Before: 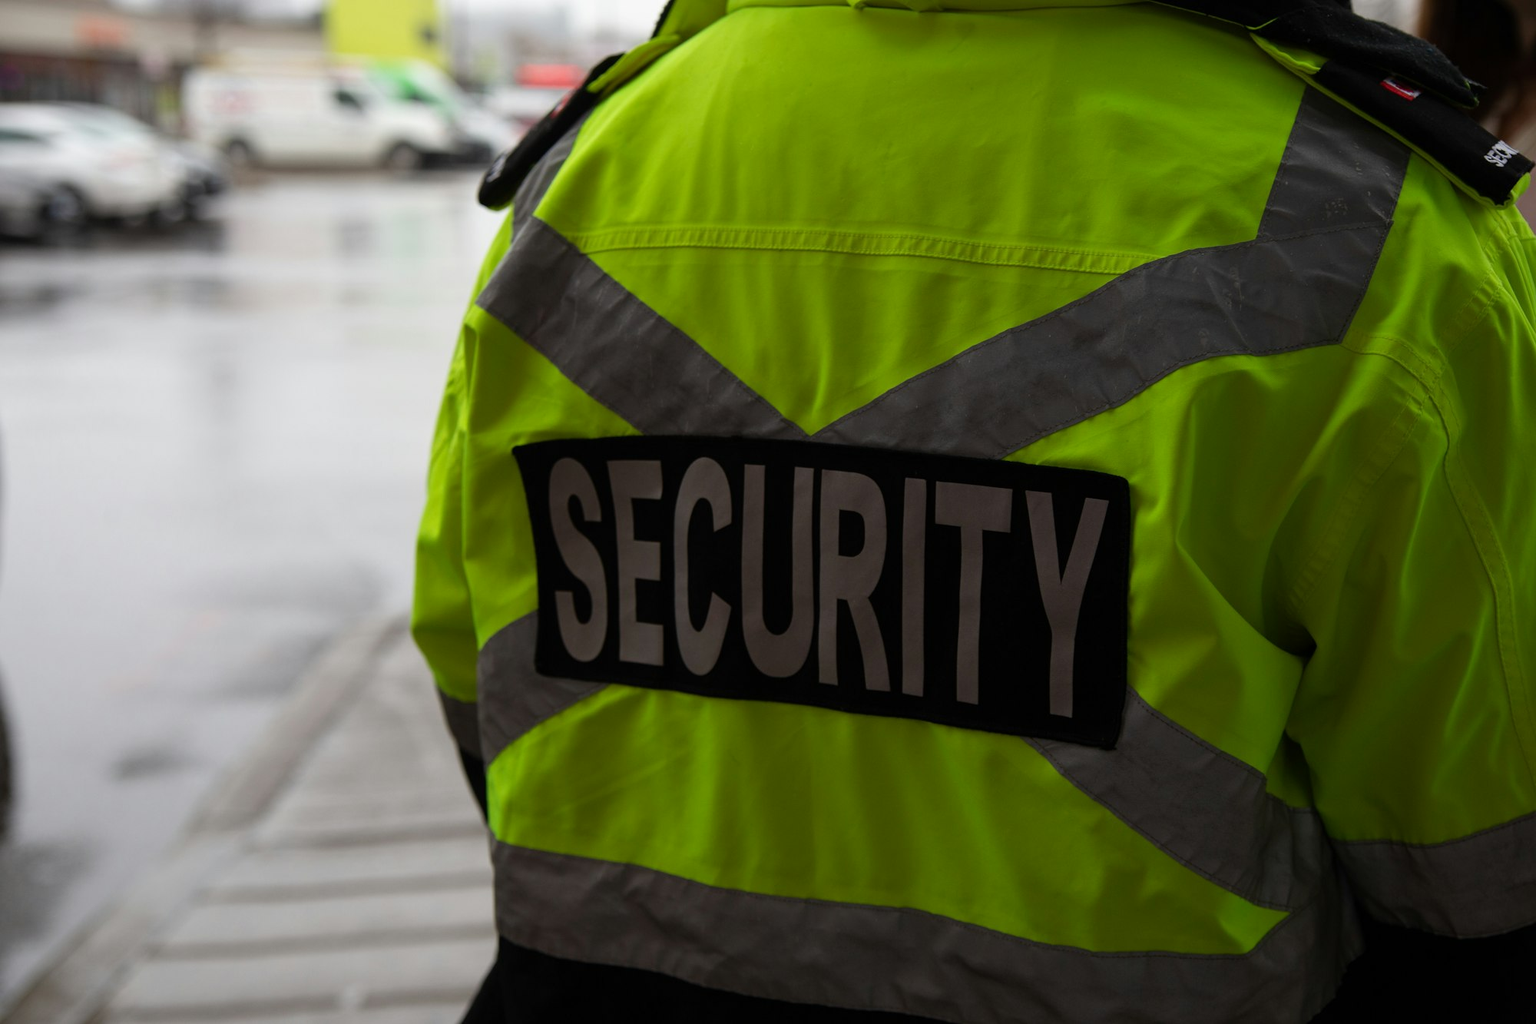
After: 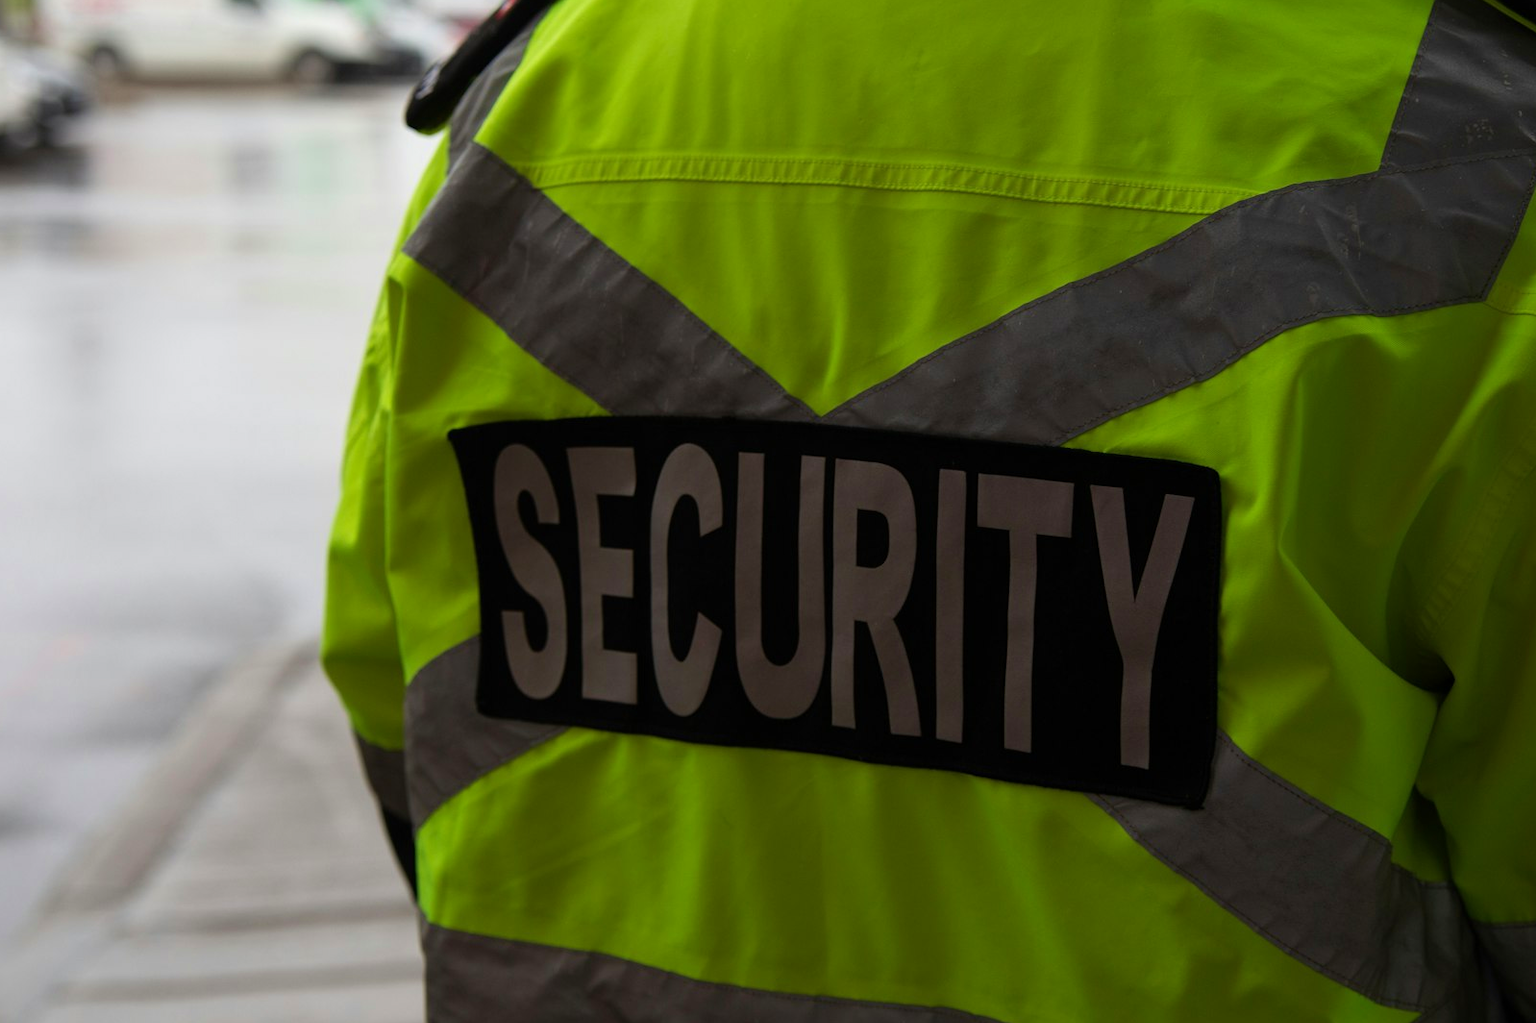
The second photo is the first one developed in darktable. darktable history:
velvia: on, module defaults
crop and rotate: left 10.071%, top 10.071%, right 10.02%, bottom 10.02%
